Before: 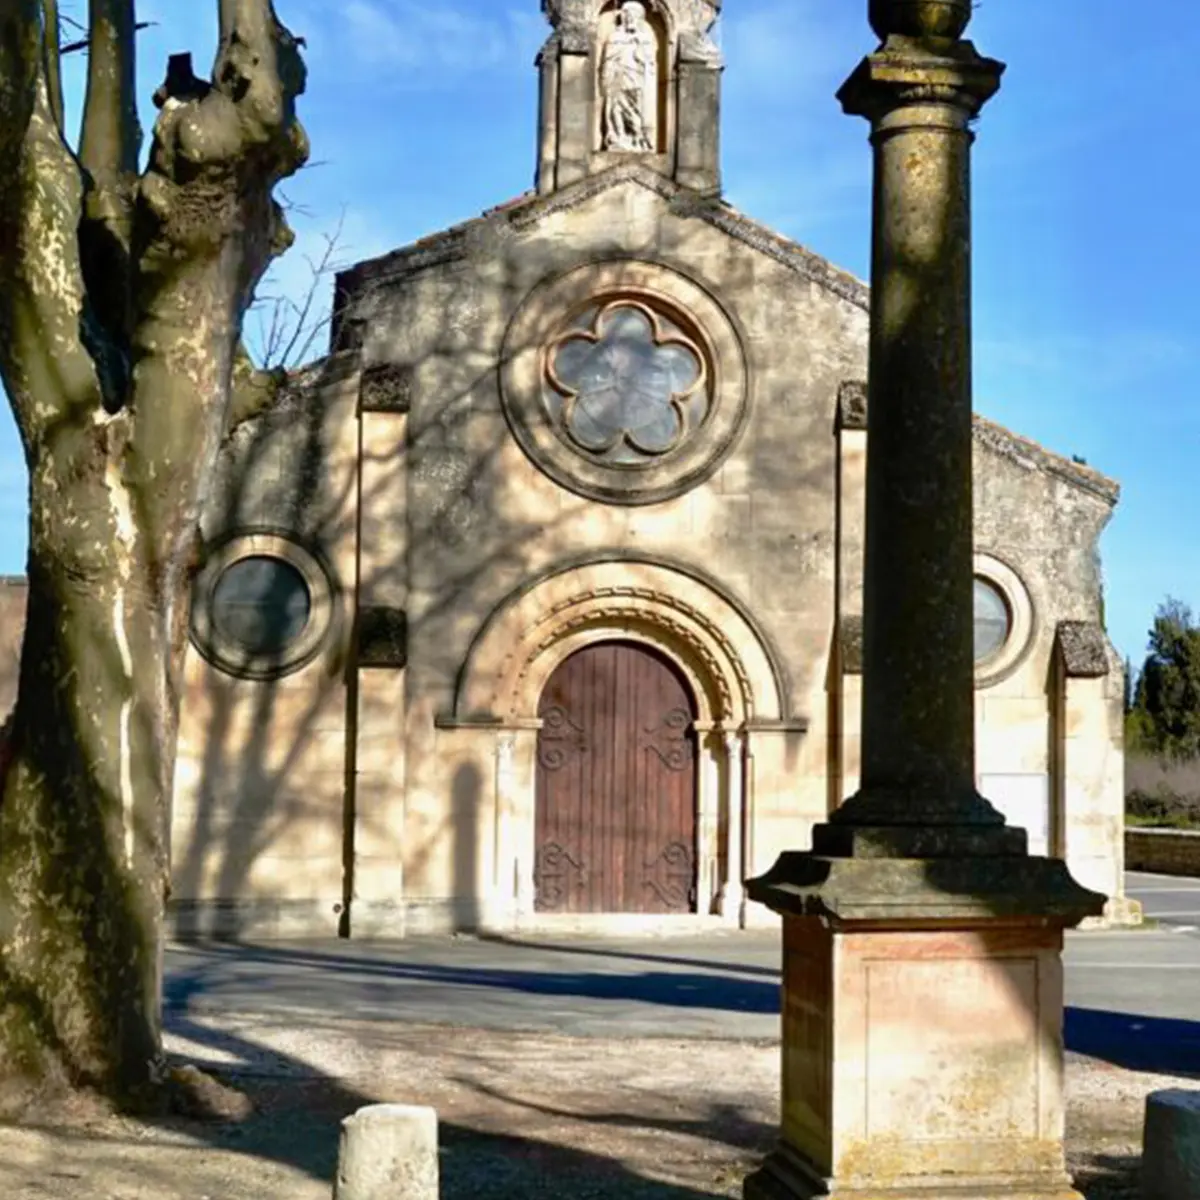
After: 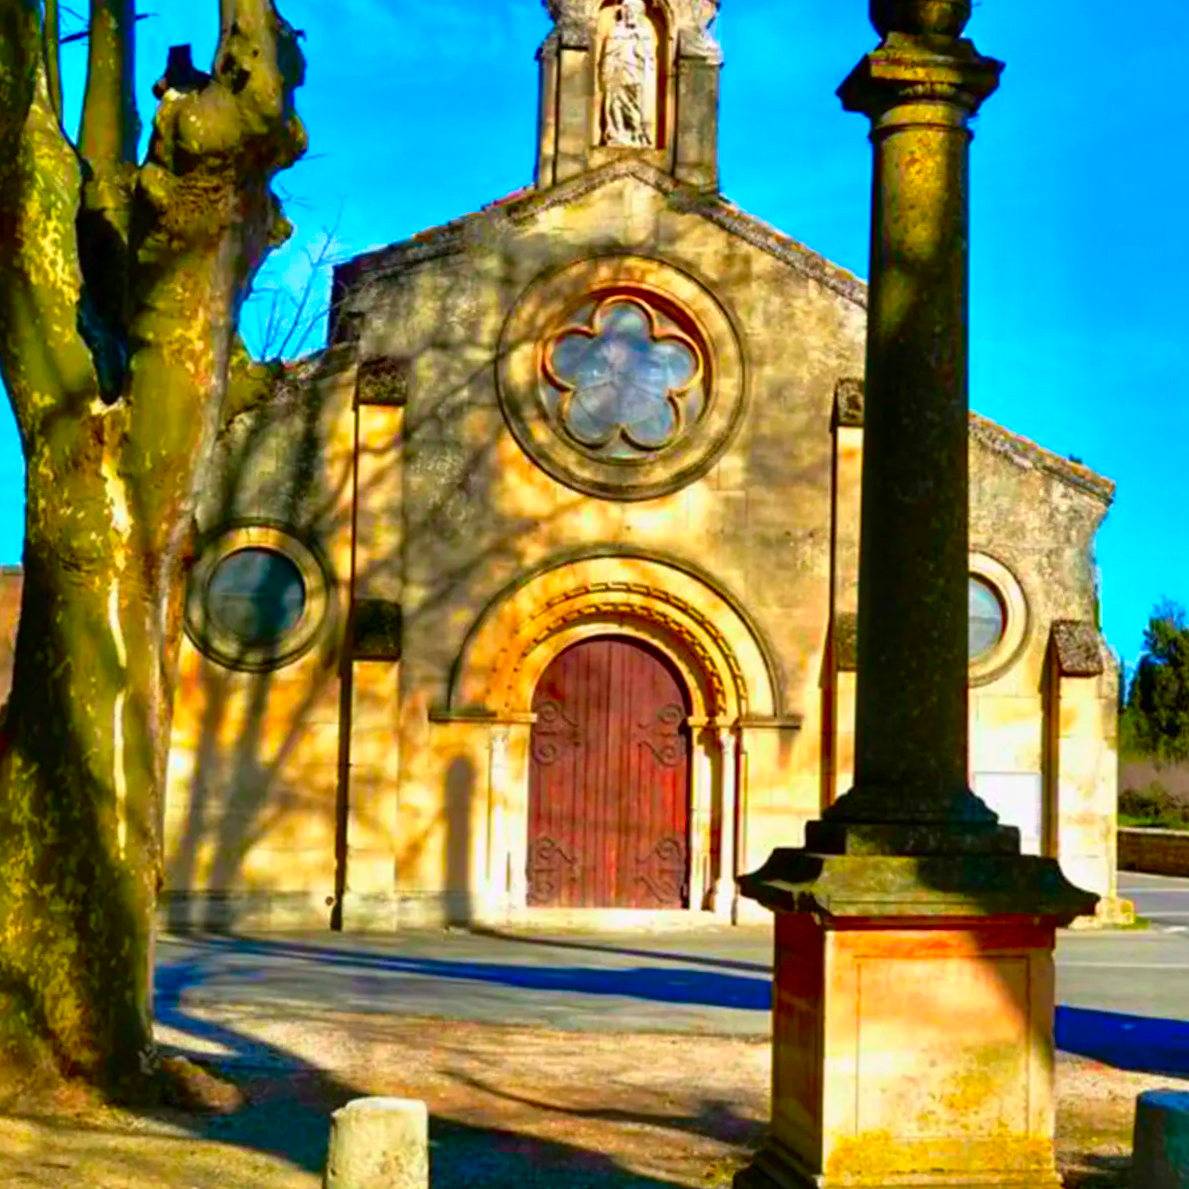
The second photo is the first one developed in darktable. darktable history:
shadows and highlights: soften with gaussian
crop and rotate: angle -0.519°
color correction: highlights b* 0.033, saturation 2.97
